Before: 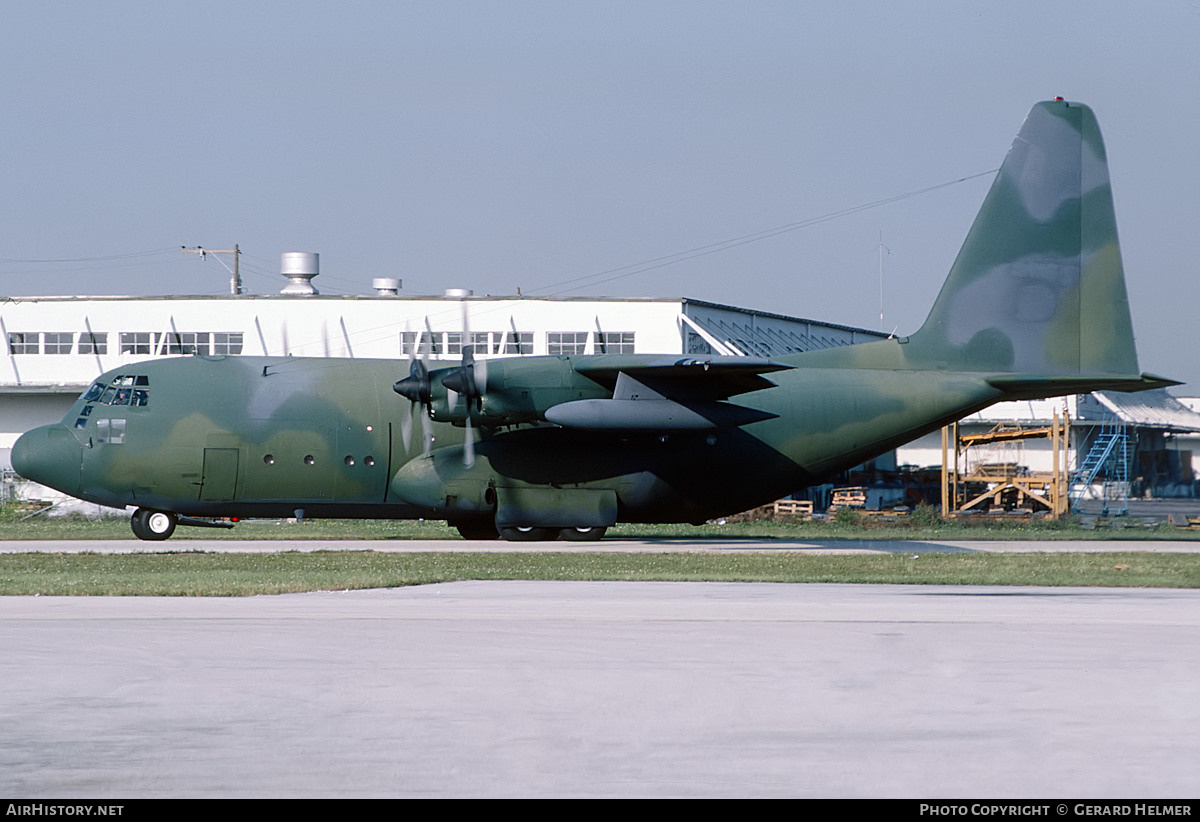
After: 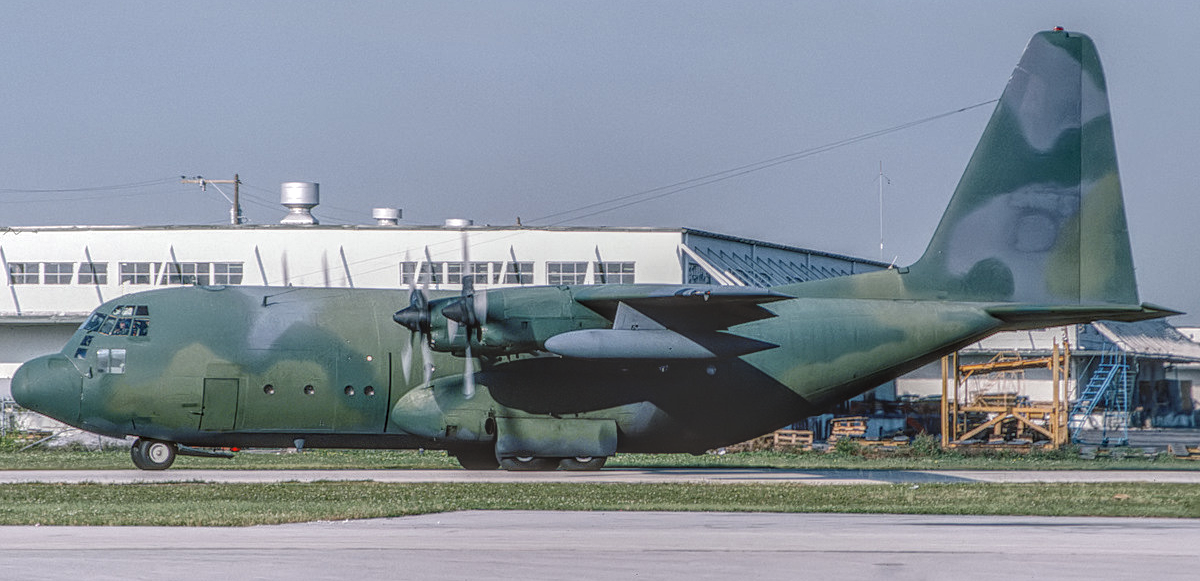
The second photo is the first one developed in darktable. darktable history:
crop and rotate: top 8.614%, bottom 20.583%
local contrast: highlights 3%, shadows 6%, detail 200%, midtone range 0.248
